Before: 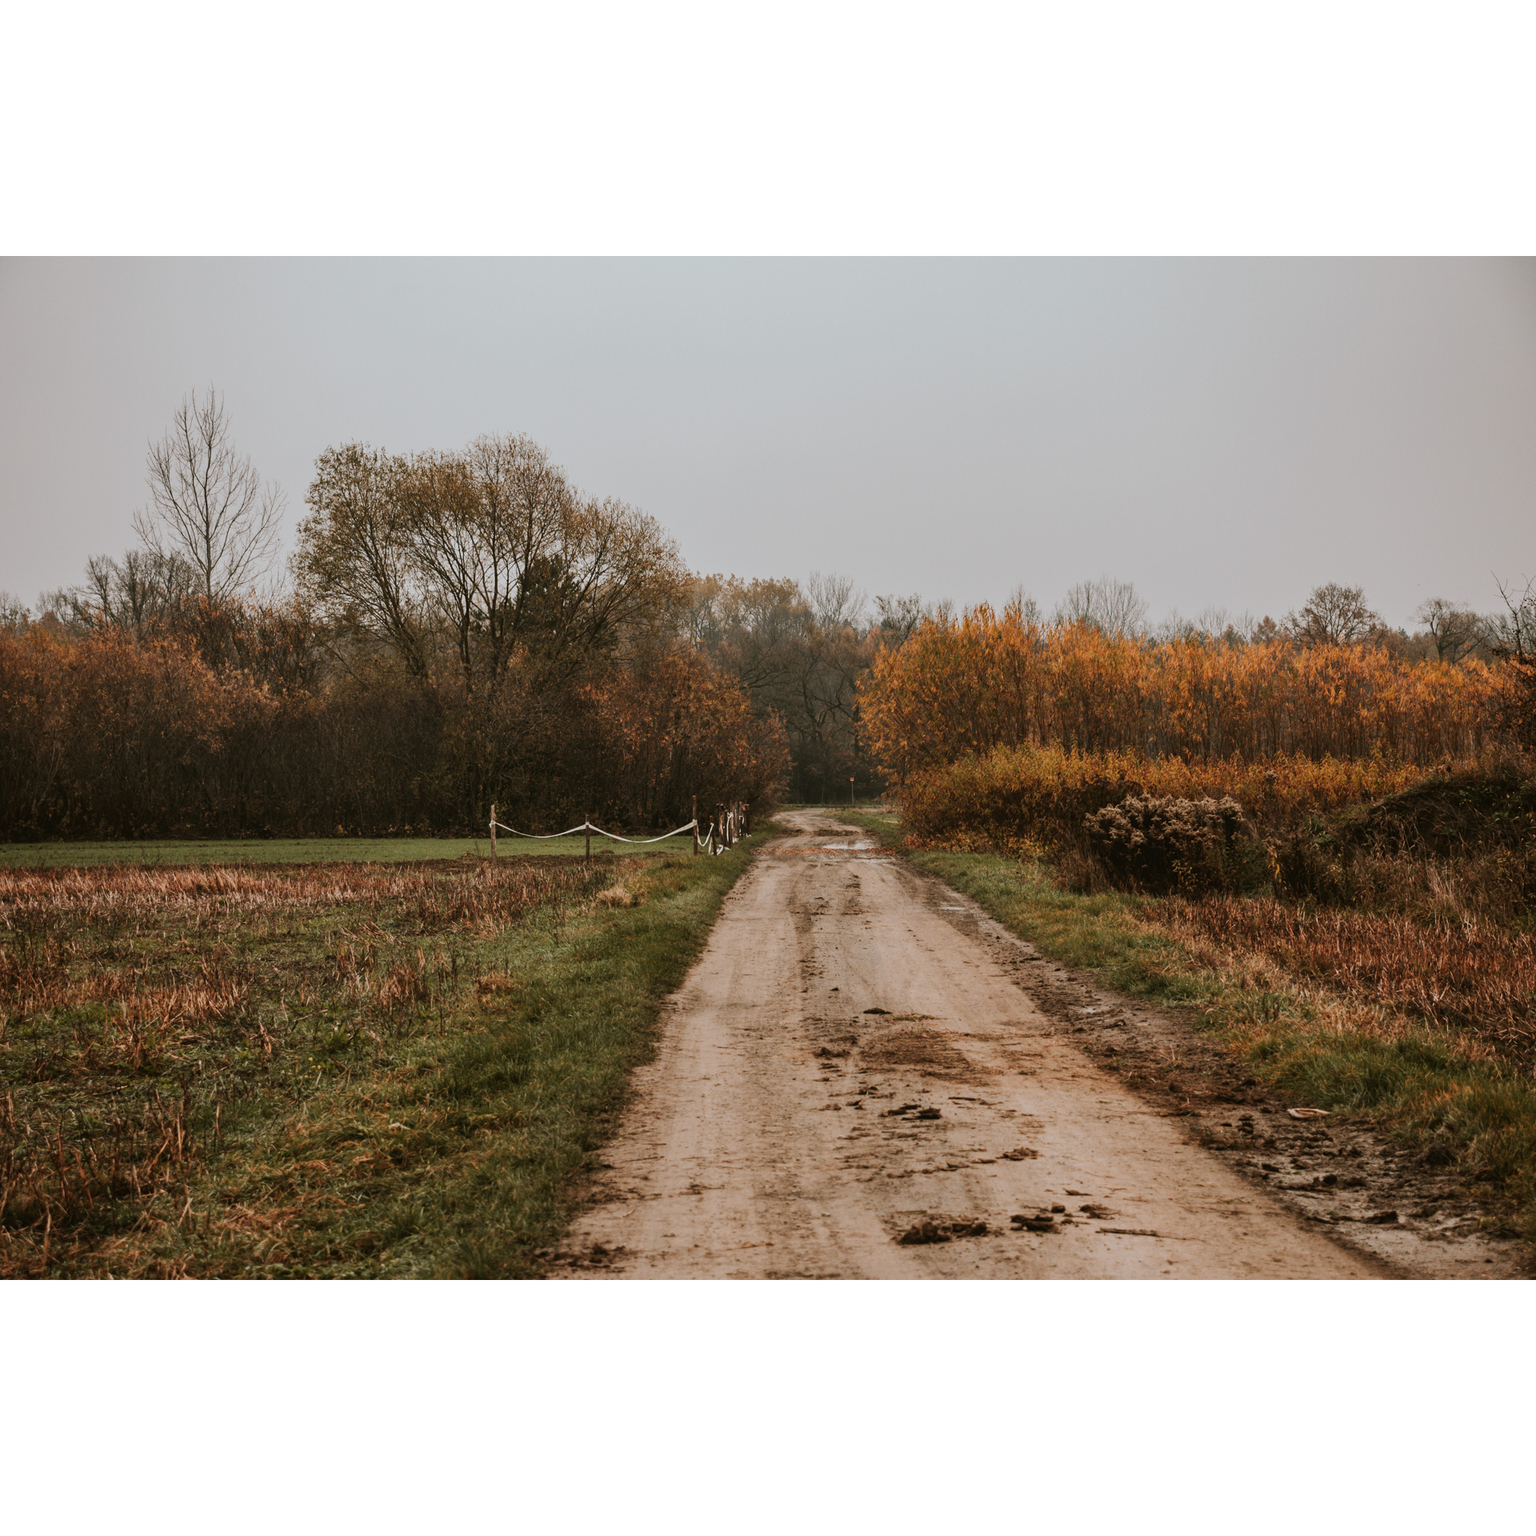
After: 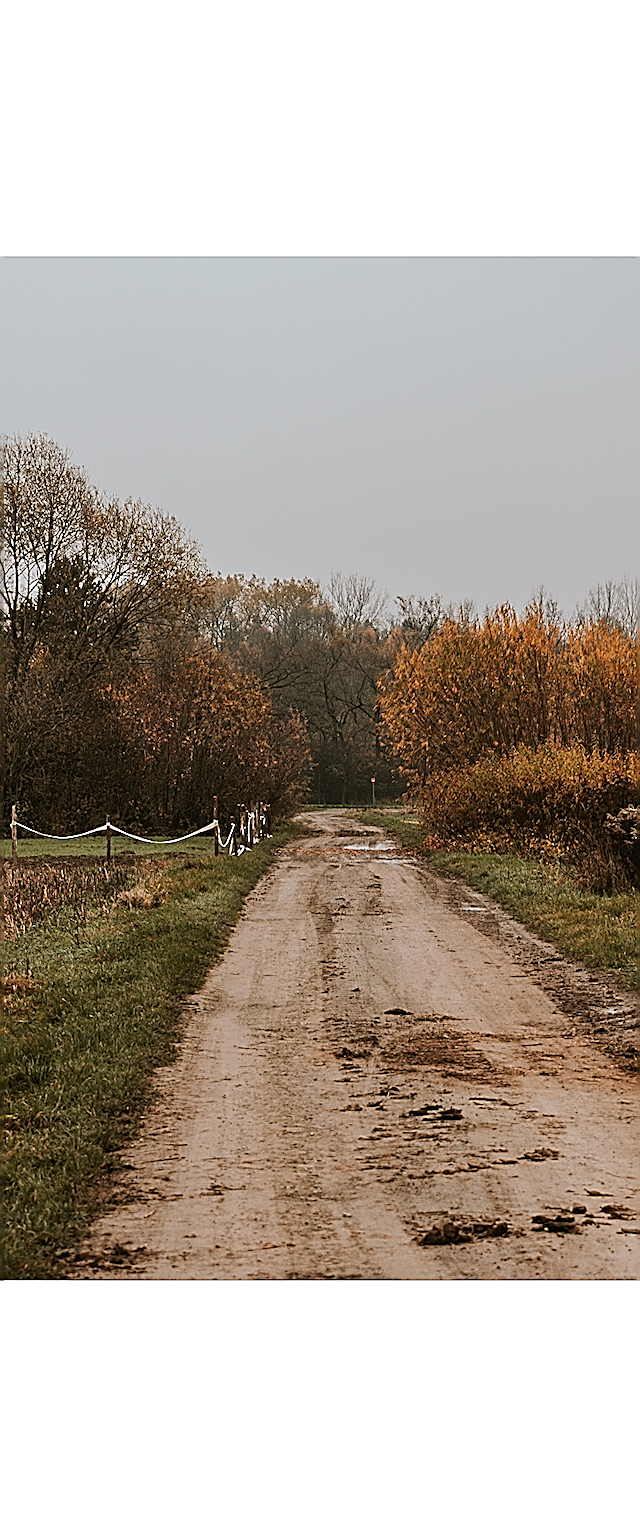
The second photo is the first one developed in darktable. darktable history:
crop: left 31.229%, right 27.105%
sharpen: amount 1.861
